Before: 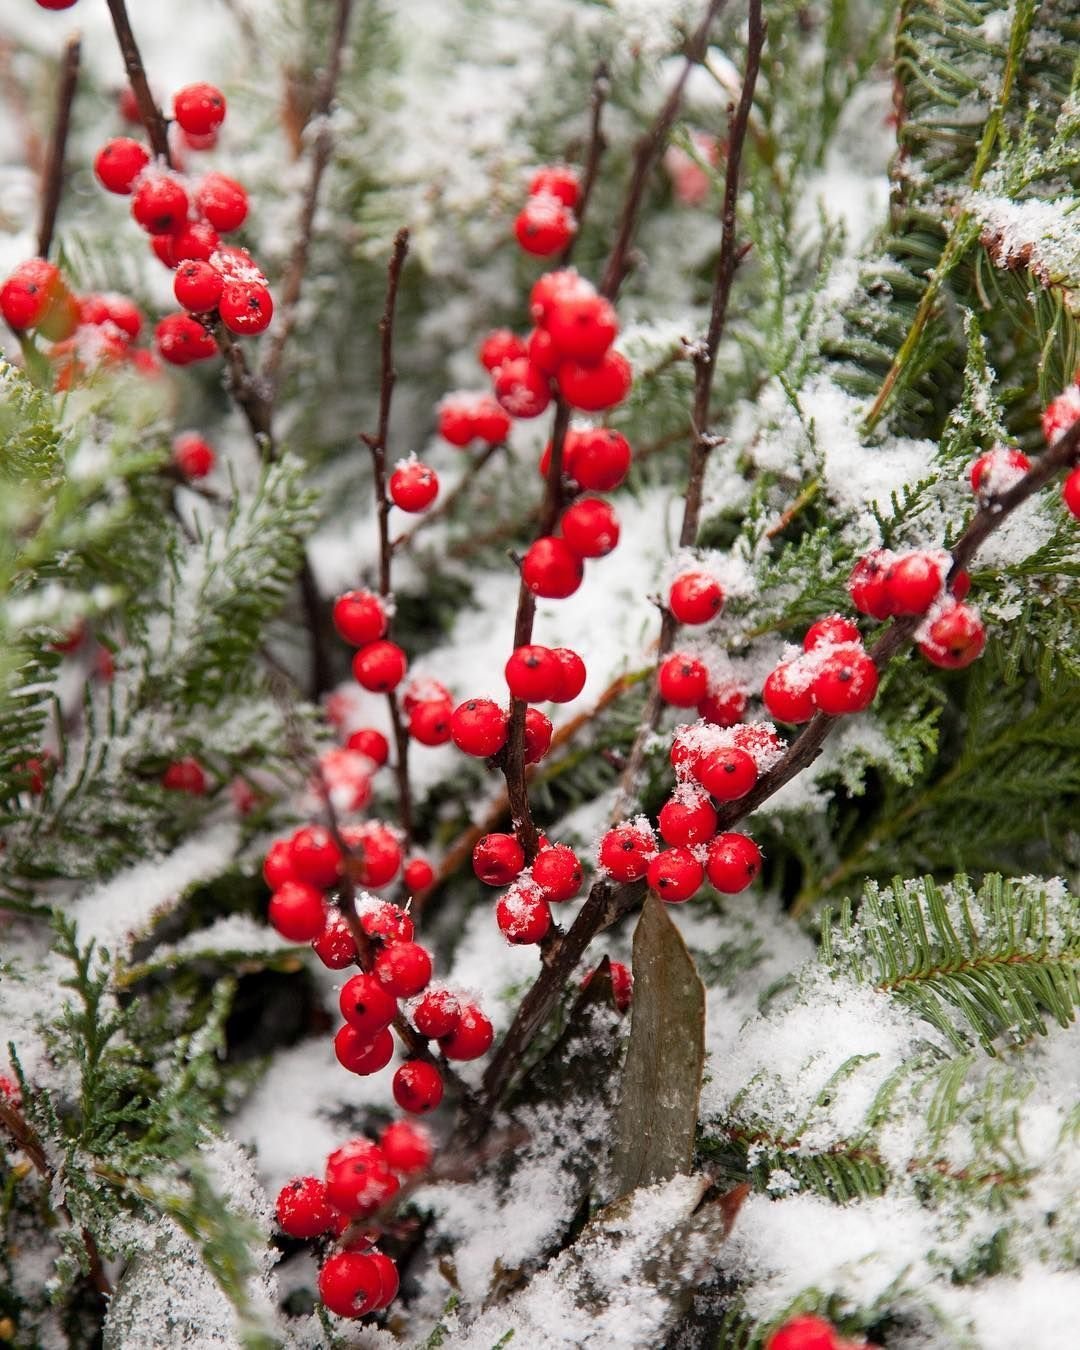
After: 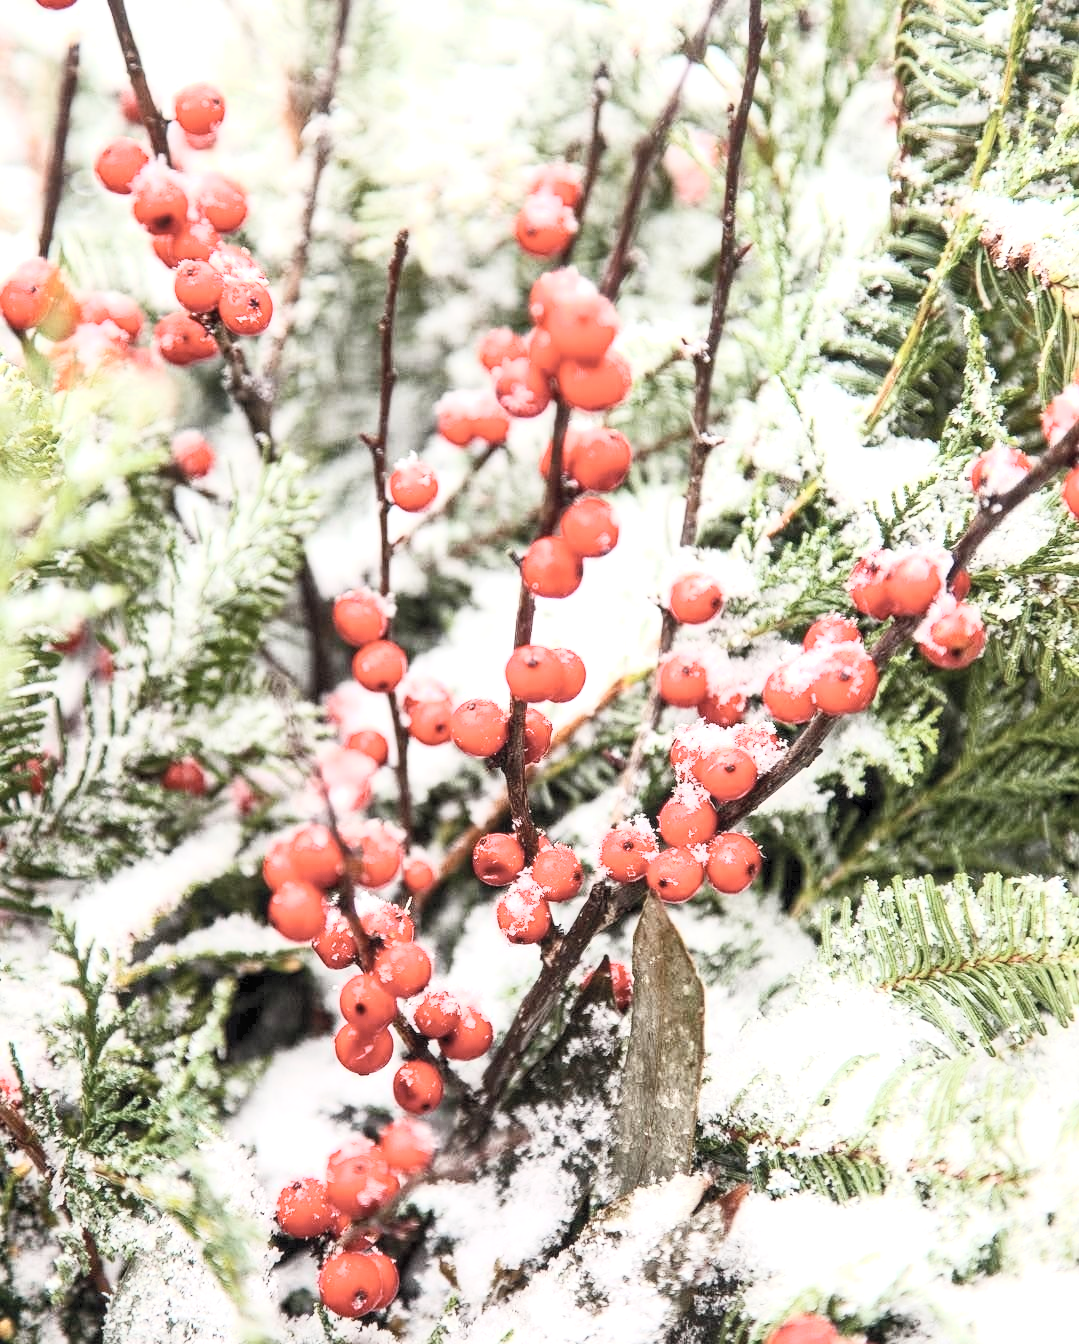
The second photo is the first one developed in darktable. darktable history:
crop: top 0.058%, bottom 0.121%
contrast brightness saturation: contrast 0.422, brightness 0.552, saturation -0.193
exposure: exposure 0.657 EV, compensate exposure bias true, compensate highlight preservation false
base curve: curves: ch0 [(0, 0) (0.235, 0.266) (0.503, 0.496) (0.786, 0.72) (1, 1)], preserve colors none
shadows and highlights: shadows 3.45, highlights -16.61, soften with gaussian
local contrast: on, module defaults
